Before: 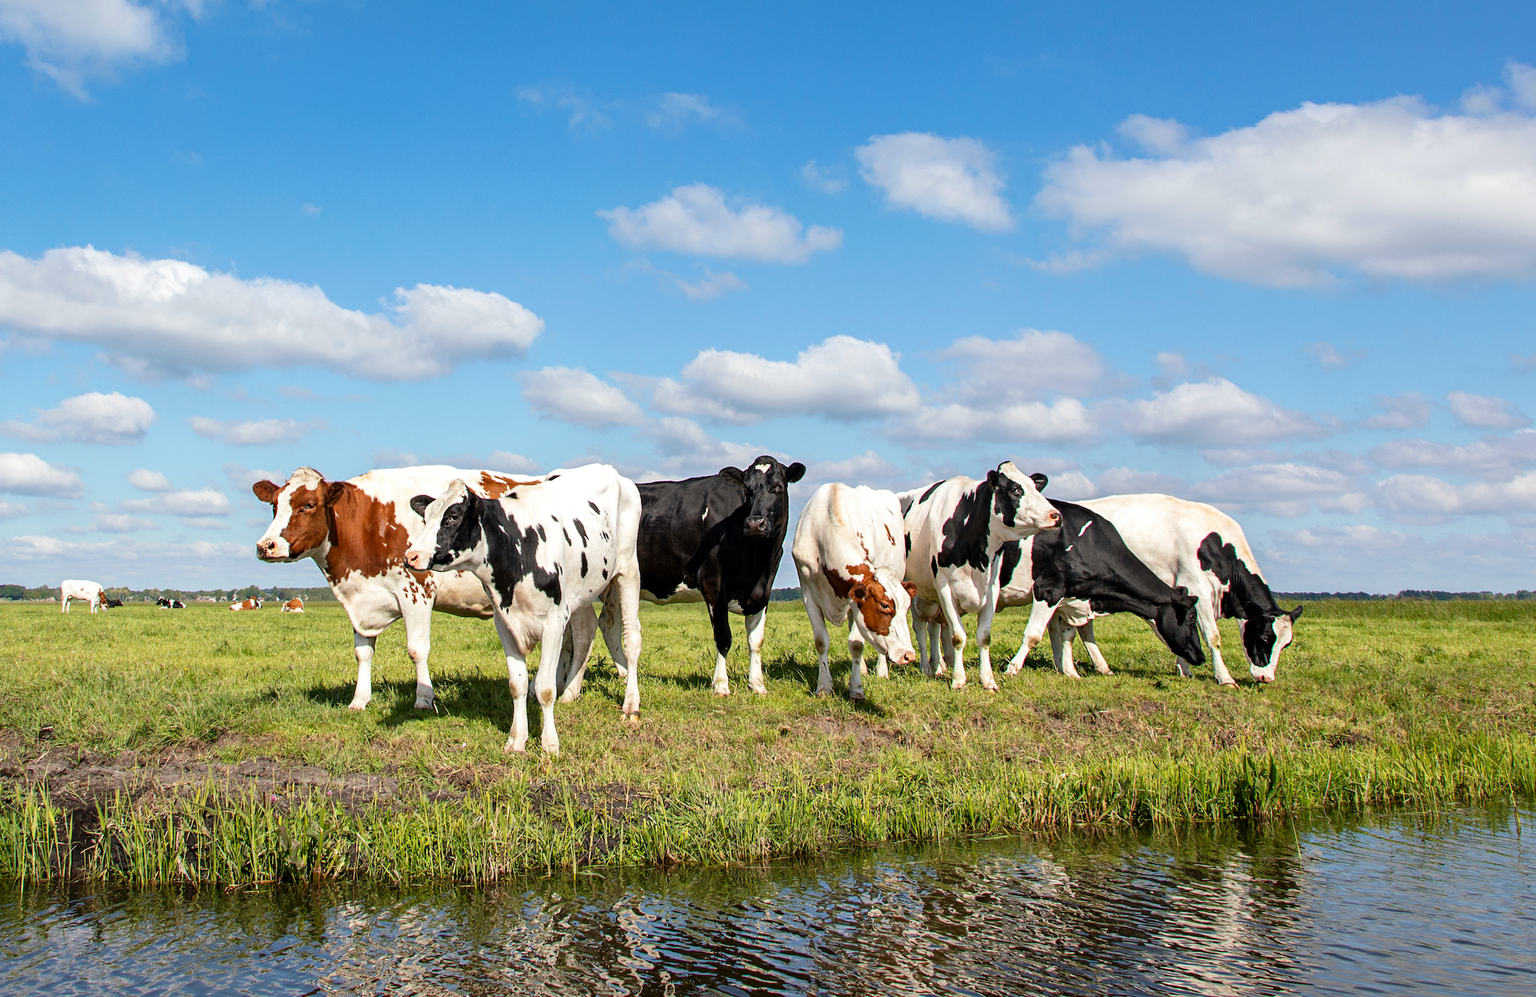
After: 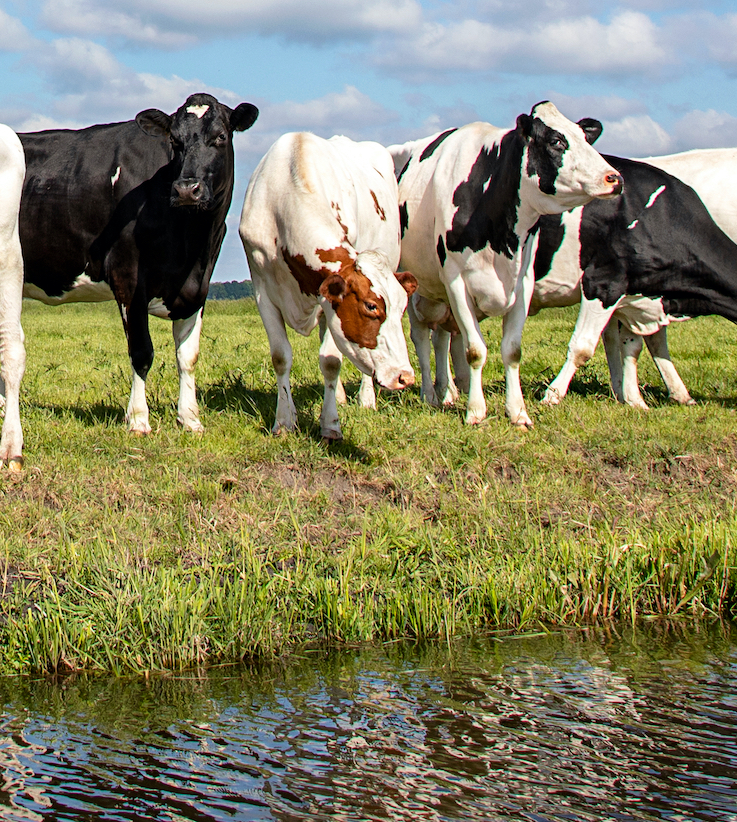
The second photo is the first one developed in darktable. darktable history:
crop: left 40.641%, top 39.129%, right 25.542%, bottom 2.806%
